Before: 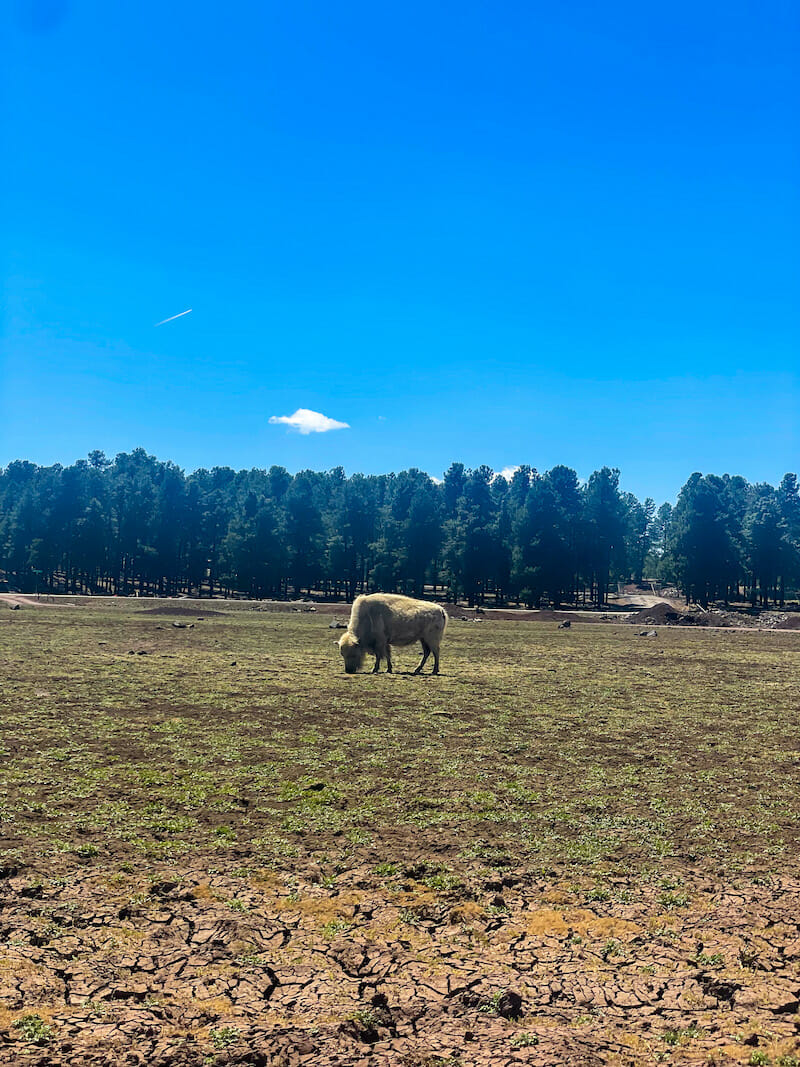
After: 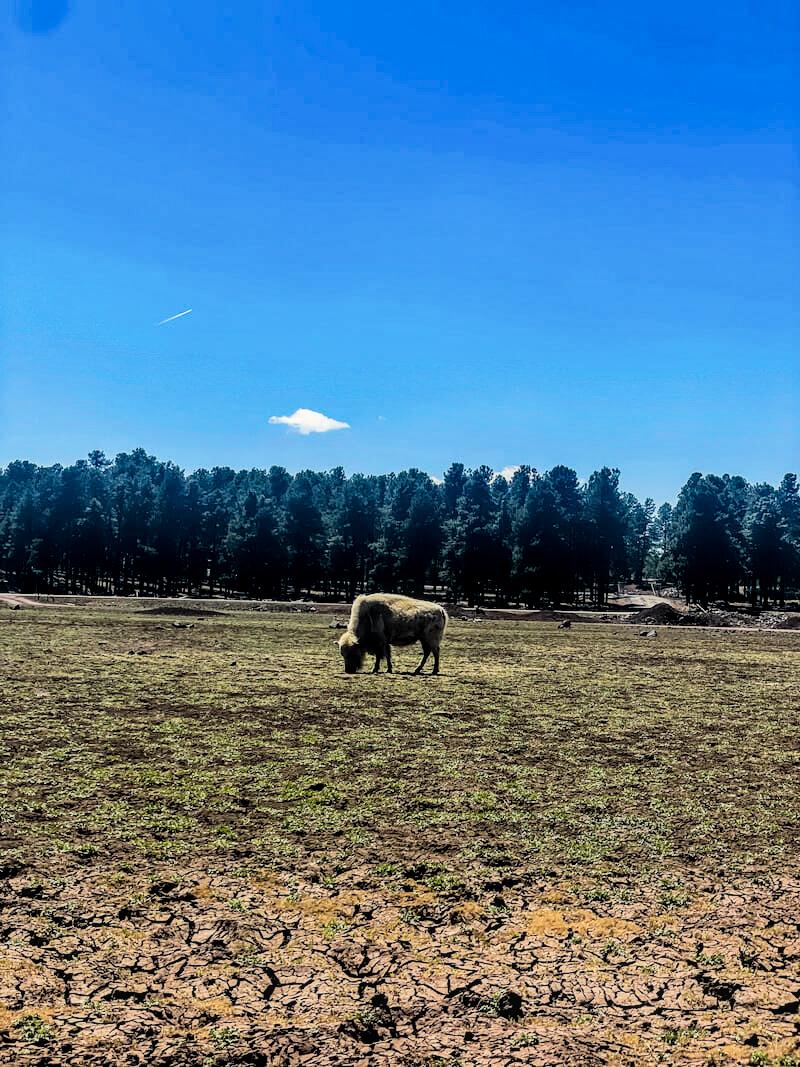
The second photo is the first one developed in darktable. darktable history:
filmic rgb: black relative exposure -5 EV, white relative exposure 3.5 EV, hardness 3.19, contrast 1.5, highlights saturation mix -50%
local contrast: on, module defaults
haze removal: compatibility mode true, adaptive false
